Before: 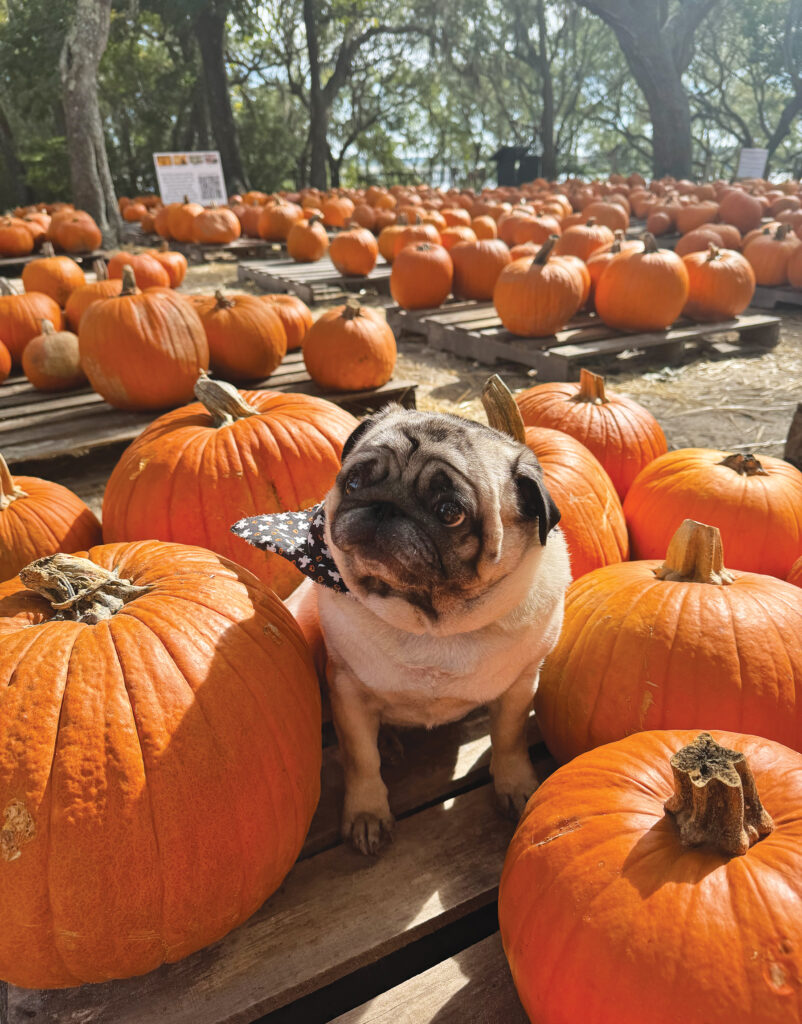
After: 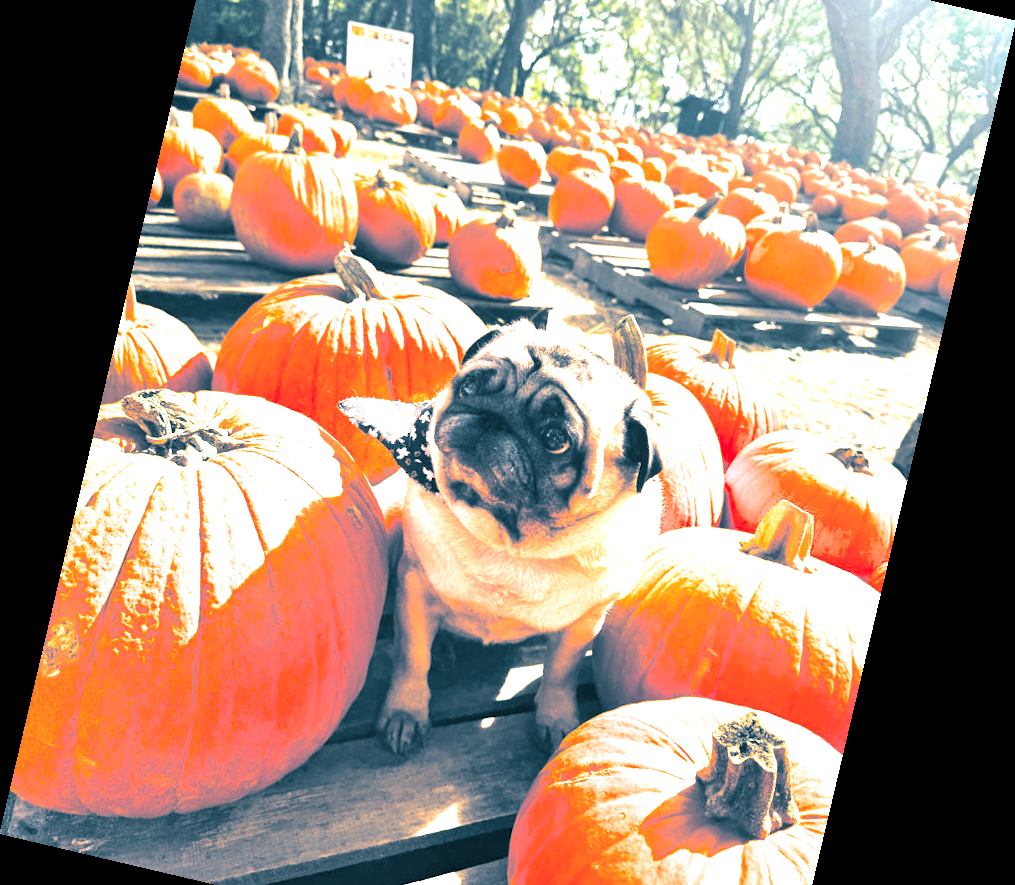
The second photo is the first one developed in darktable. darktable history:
crop: top 13.819%, bottom 11.169%
exposure: black level correction 0.001, exposure 1.84 EV, compensate highlight preservation false
rotate and perspective: rotation 13.27°, automatic cropping off
split-toning: shadows › hue 212.4°, balance -70
contrast brightness saturation: saturation 0.18
